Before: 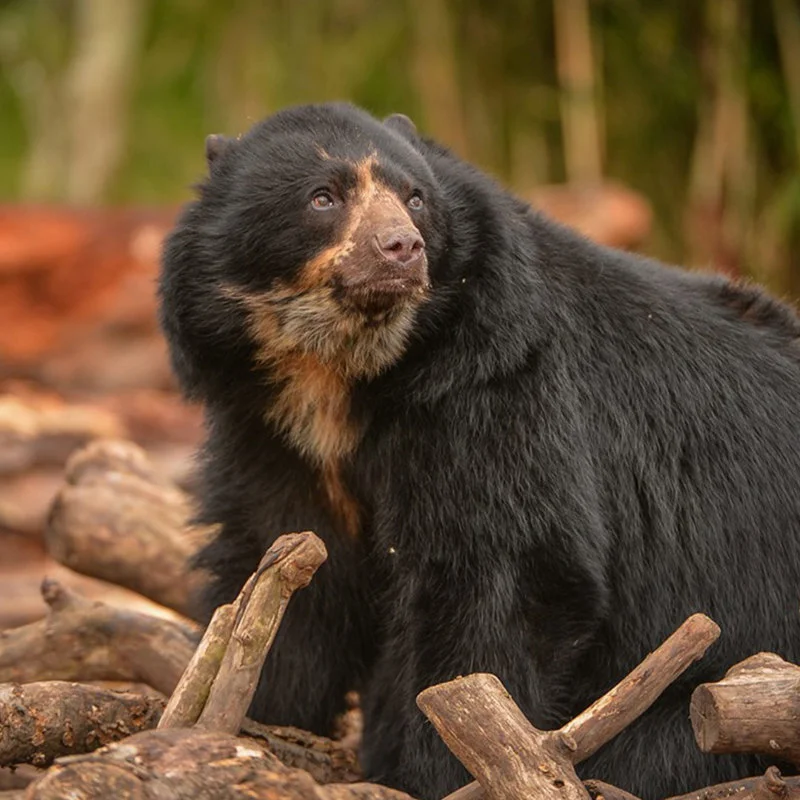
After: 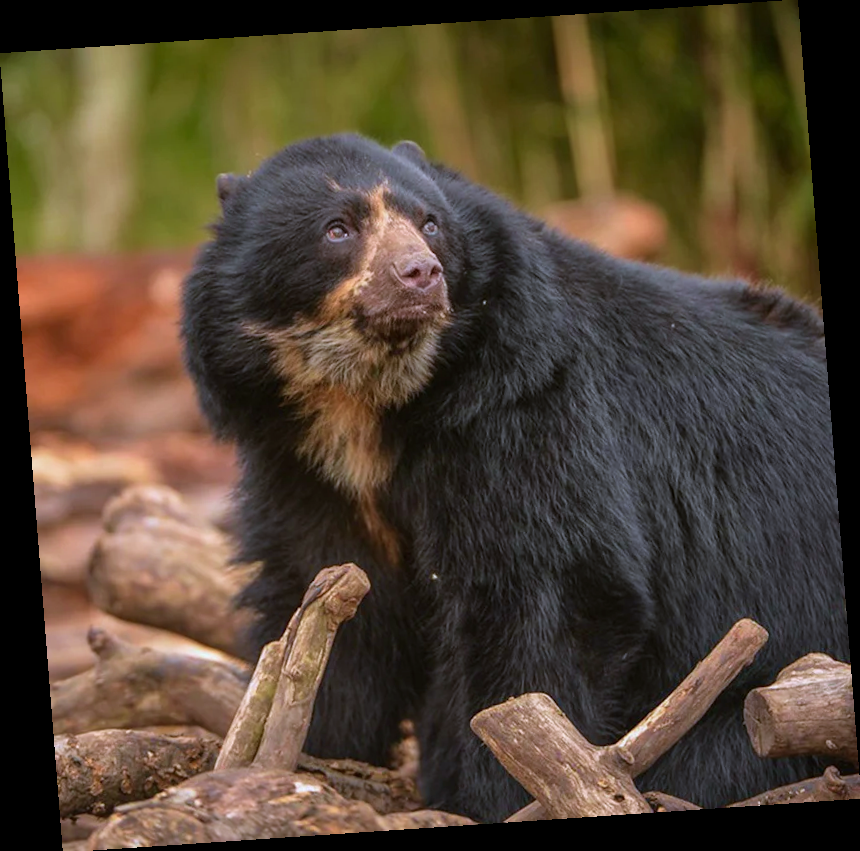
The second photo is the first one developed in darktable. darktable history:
white balance: red 0.948, green 1.02, blue 1.176
rotate and perspective: rotation -4.2°, shear 0.006, automatic cropping off
velvia: on, module defaults
